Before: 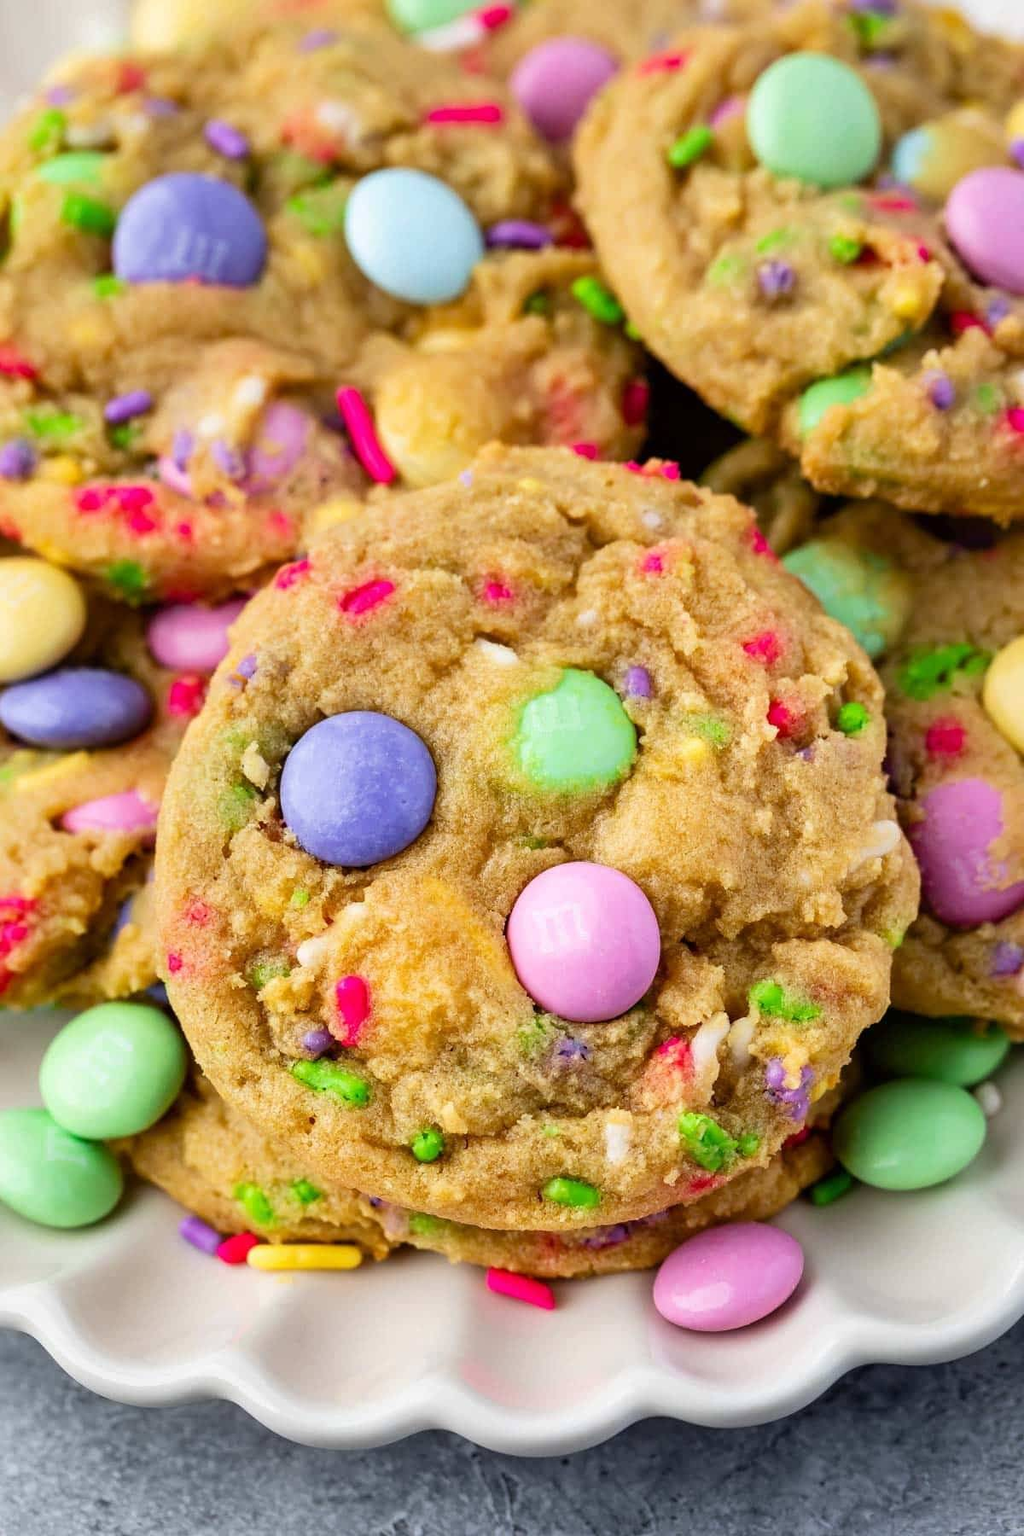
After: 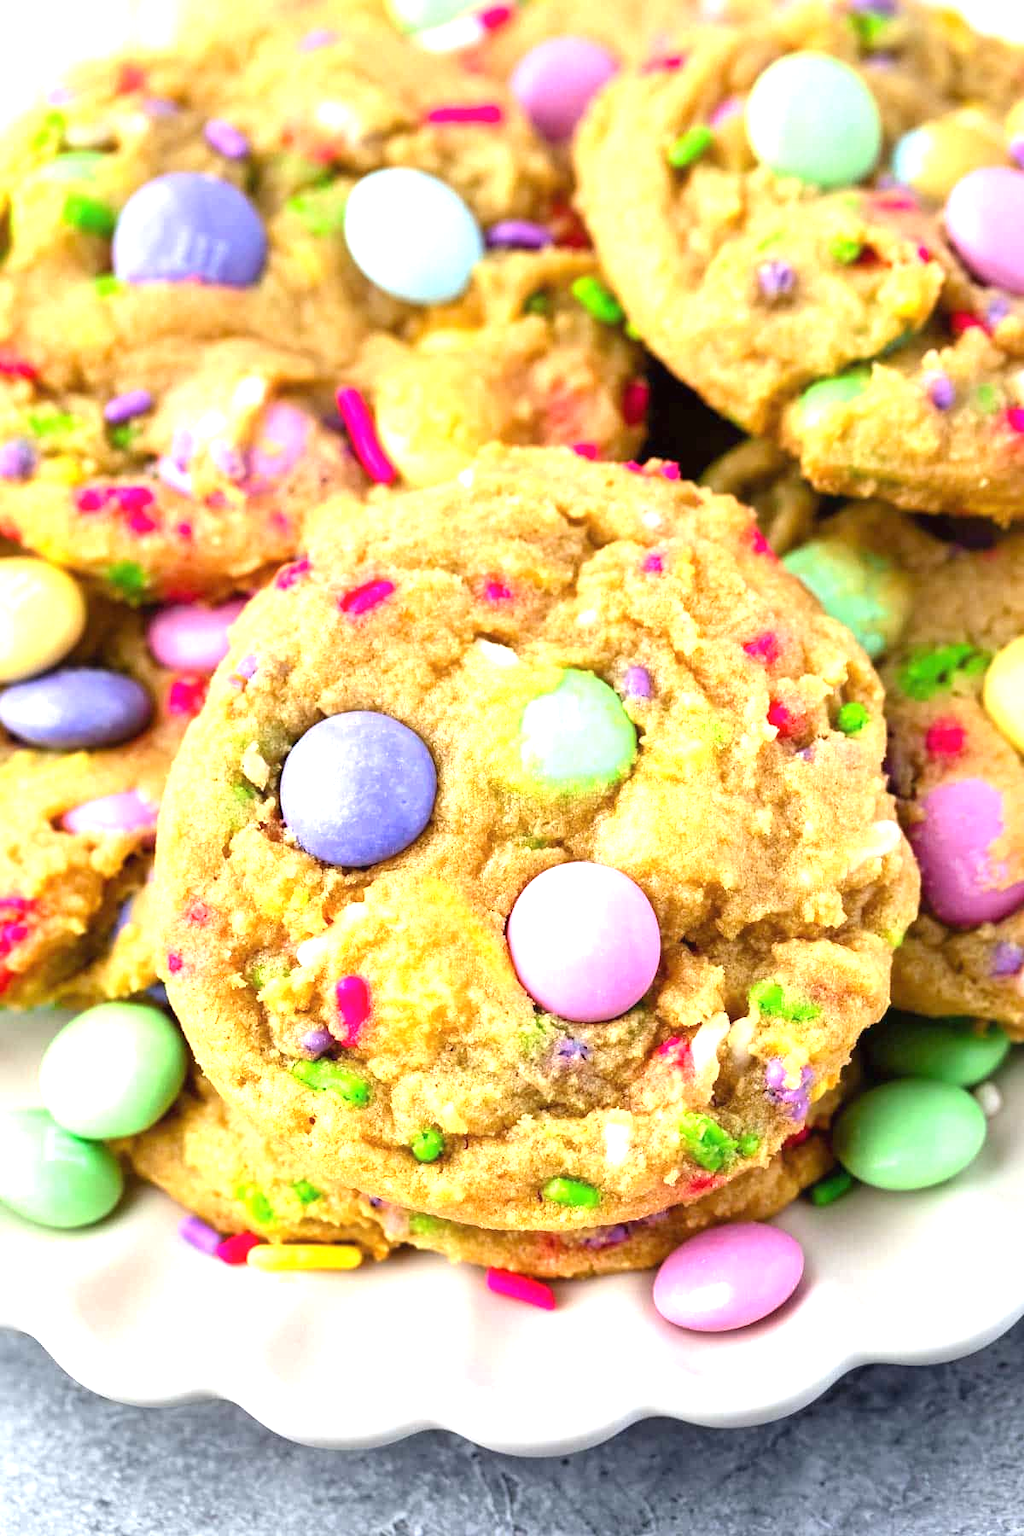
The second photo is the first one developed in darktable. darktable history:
contrast equalizer: y [[0.5, 0.488, 0.462, 0.461, 0.491, 0.5], [0.5 ×6], [0.5 ×6], [0 ×6], [0 ×6]], mix 0.366
exposure: black level correction 0, exposure 1.098 EV, compensate highlight preservation false
tone equalizer: -8 EV -0.54 EV
